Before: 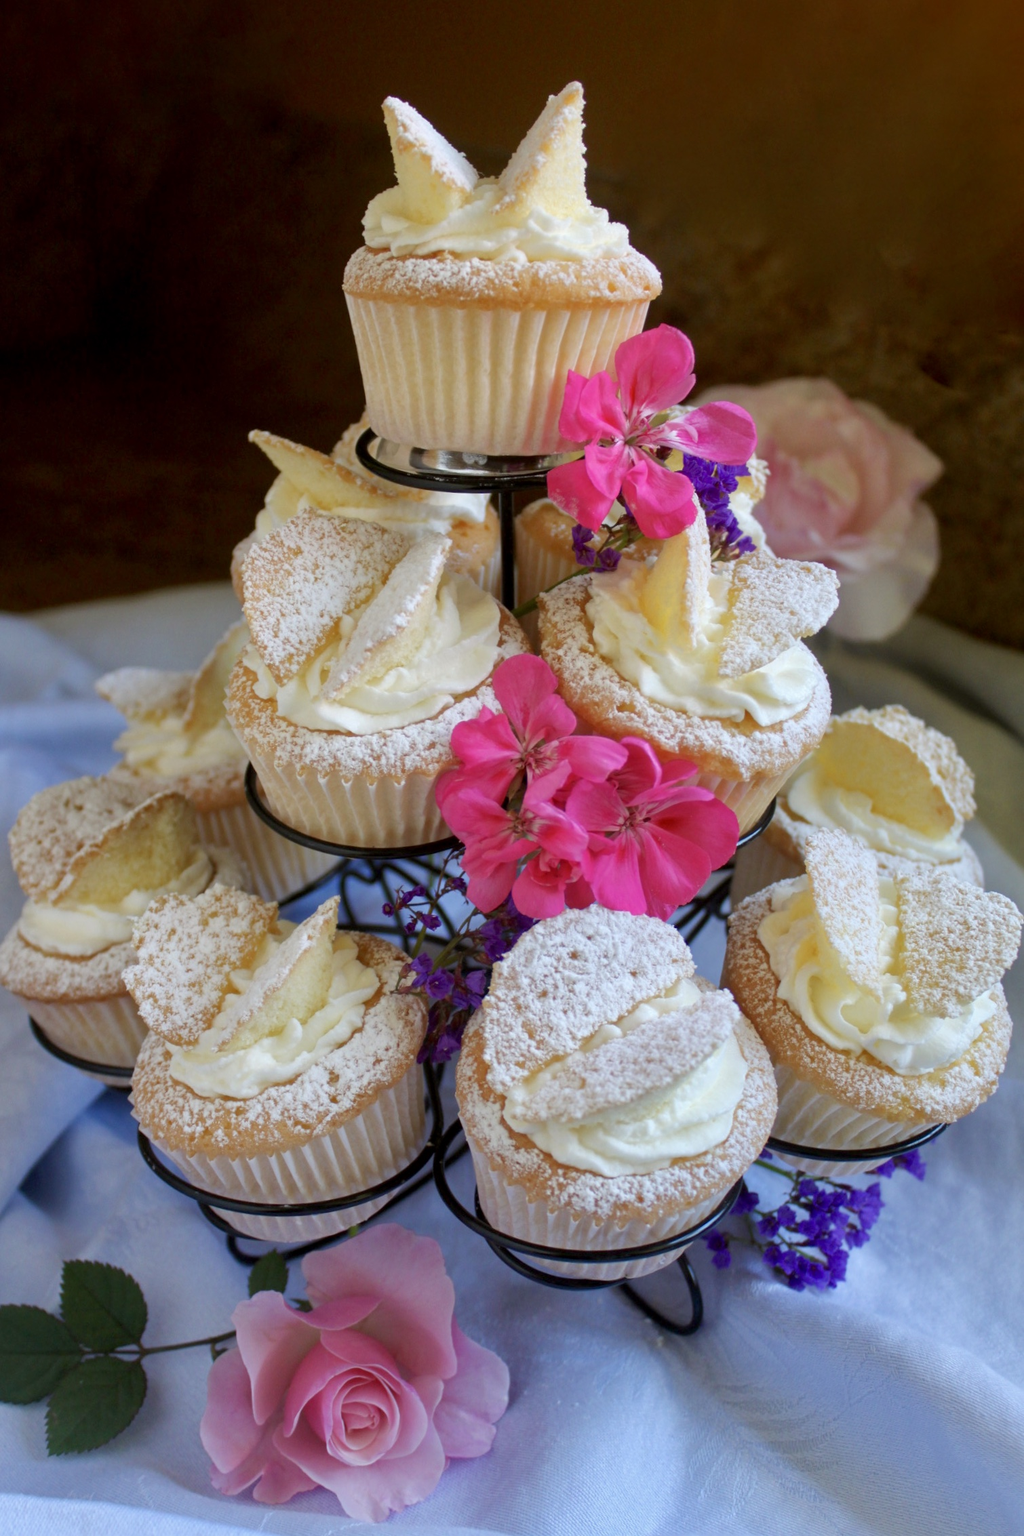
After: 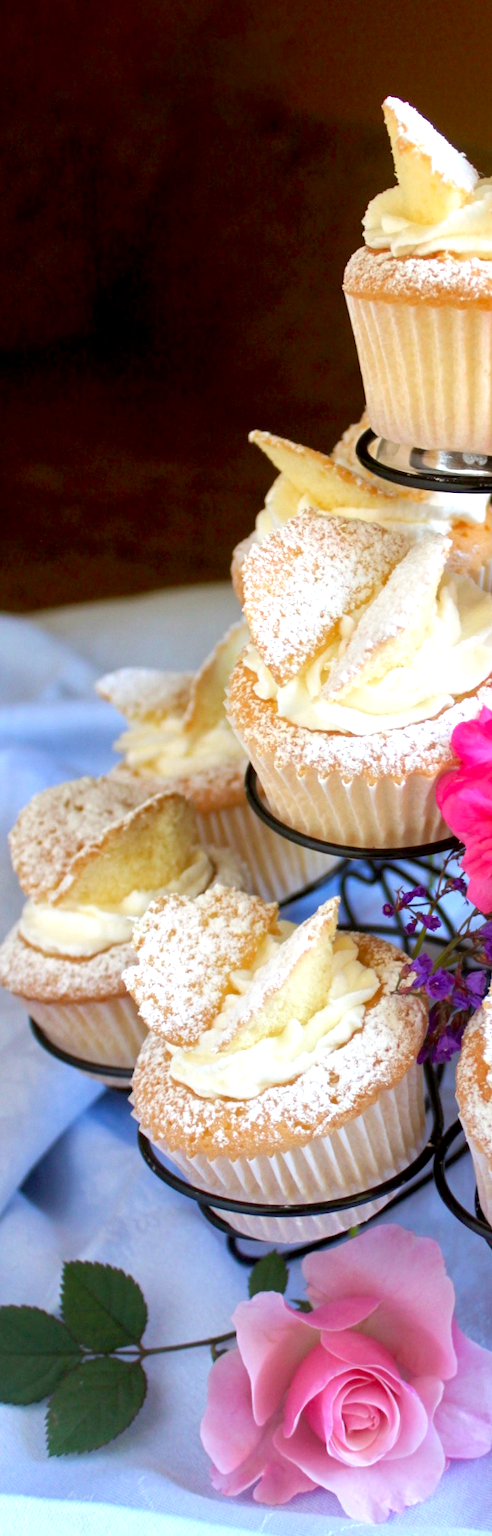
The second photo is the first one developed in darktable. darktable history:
exposure: black level correction 0.001, exposure 0.955 EV, compensate highlight preservation false
crop and rotate: left 0.044%, top 0%, right 51.85%
